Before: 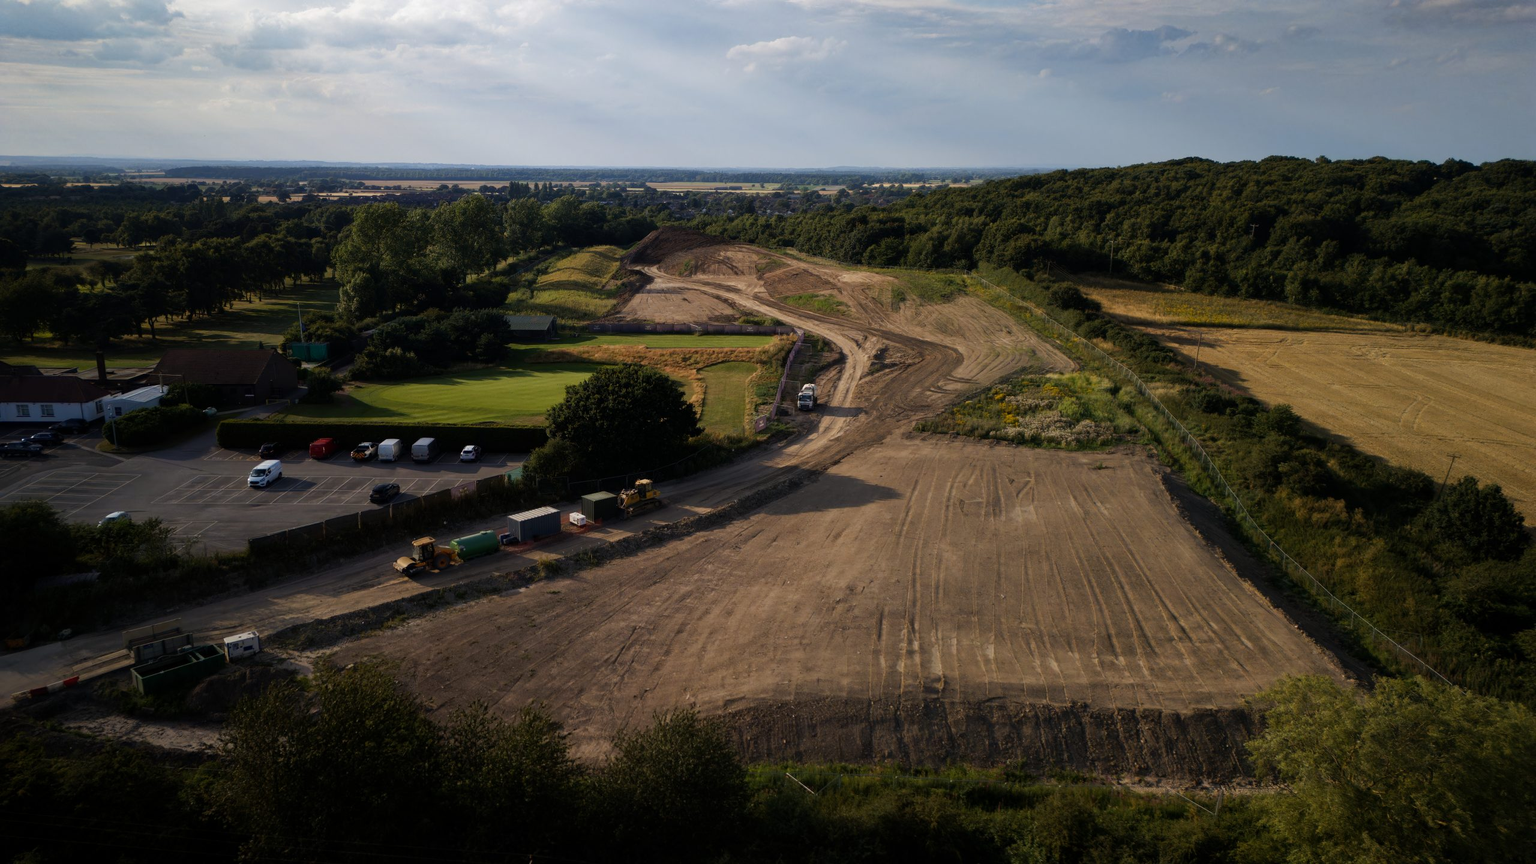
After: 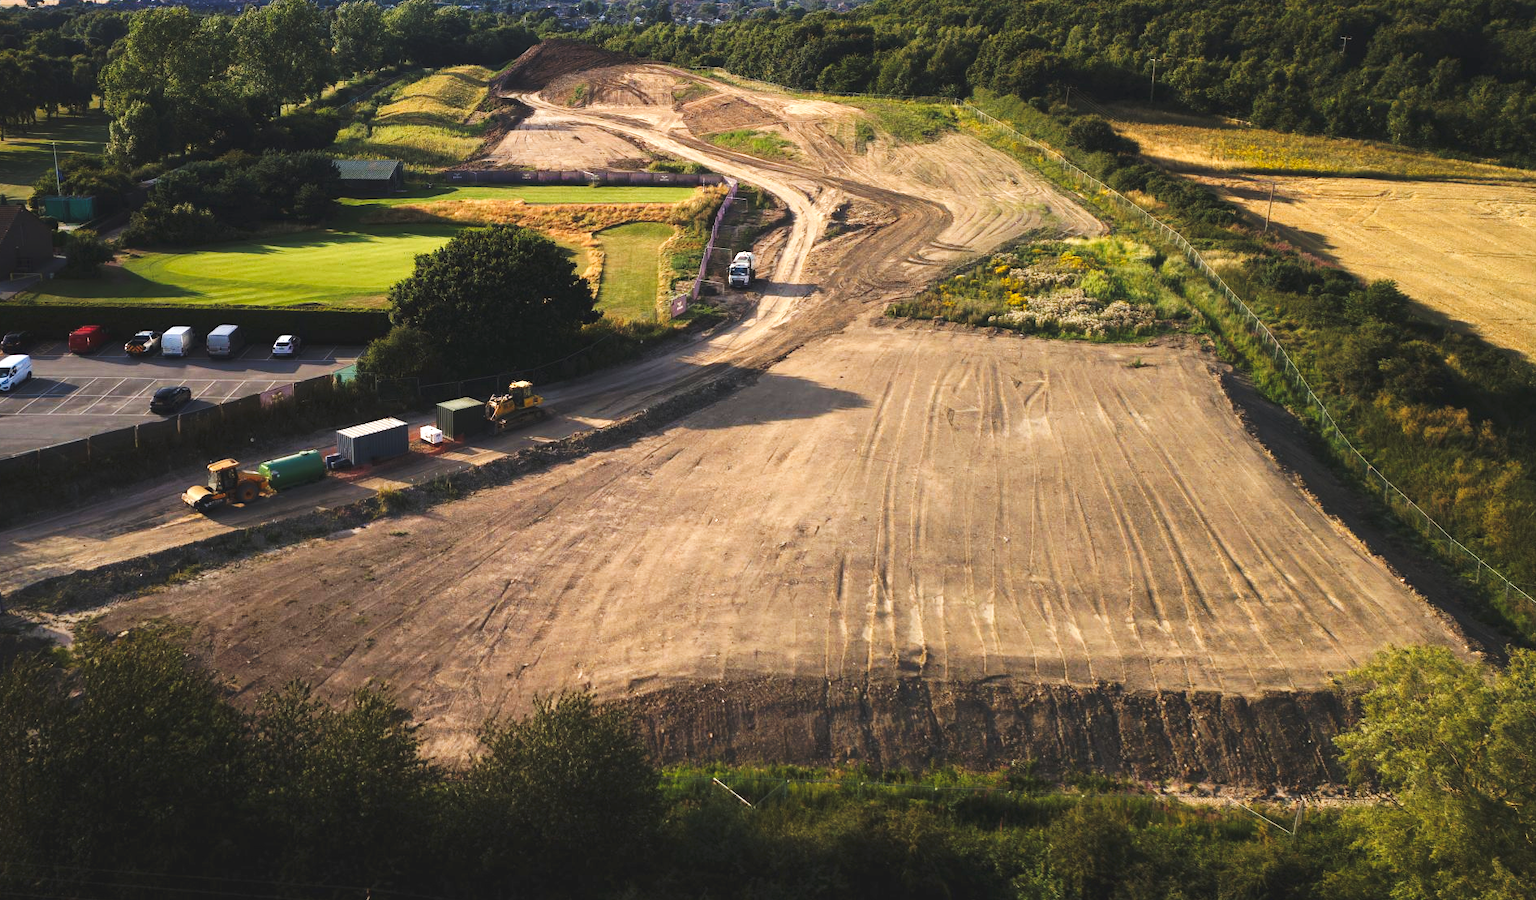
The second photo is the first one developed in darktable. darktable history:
tone curve: curves: ch0 [(0, 0) (0.003, 0.077) (0.011, 0.089) (0.025, 0.105) (0.044, 0.122) (0.069, 0.134) (0.1, 0.151) (0.136, 0.171) (0.177, 0.198) (0.224, 0.23) (0.277, 0.273) (0.335, 0.343) (0.399, 0.422) (0.468, 0.508) (0.543, 0.601) (0.623, 0.695) (0.709, 0.782) (0.801, 0.866) (0.898, 0.934) (1, 1)], preserve colors none
crop: left 16.871%, top 22.857%, right 9.116%
exposure: black level correction 0, exposure 1.388 EV, compensate exposure bias true, compensate highlight preservation false
